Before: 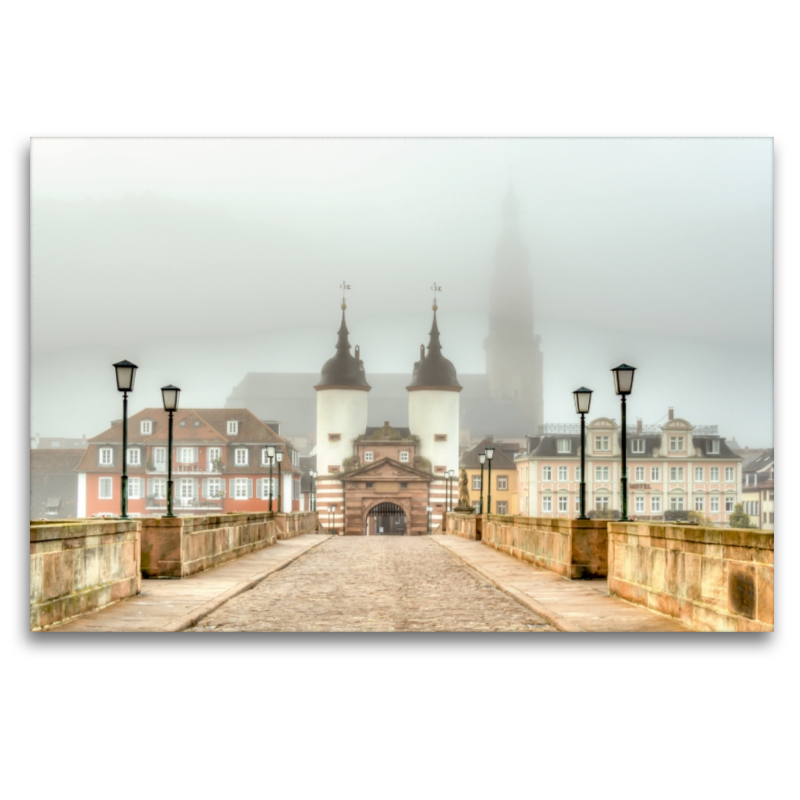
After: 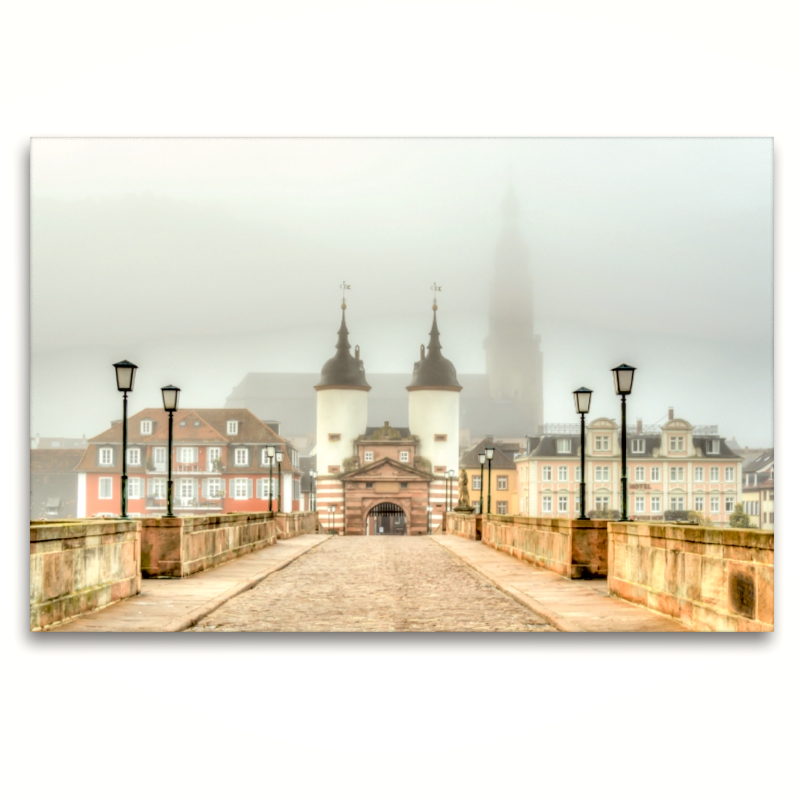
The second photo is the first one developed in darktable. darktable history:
tone curve: curves: ch0 [(0, 0.01) (0.058, 0.039) (0.159, 0.117) (0.282, 0.327) (0.45, 0.534) (0.676, 0.751) (0.89, 0.919) (1, 1)]; ch1 [(0, 0) (0.094, 0.081) (0.285, 0.299) (0.385, 0.403) (0.447, 0.455) (0.495, 0.496) (0.544, 0.552) (0.589, 0.612) (0.722, 0.728) (1, 1)]; ch2 [(0, 0) (0.257, 0.217) (0.43, 0.421) (0.498, 0.507) (0.531, 0.544) (0.56, 0.579) (0.625, 0.642) (1, 1)], color space Lab, independent channels, preserve colors none
local contrast: detail 130%
